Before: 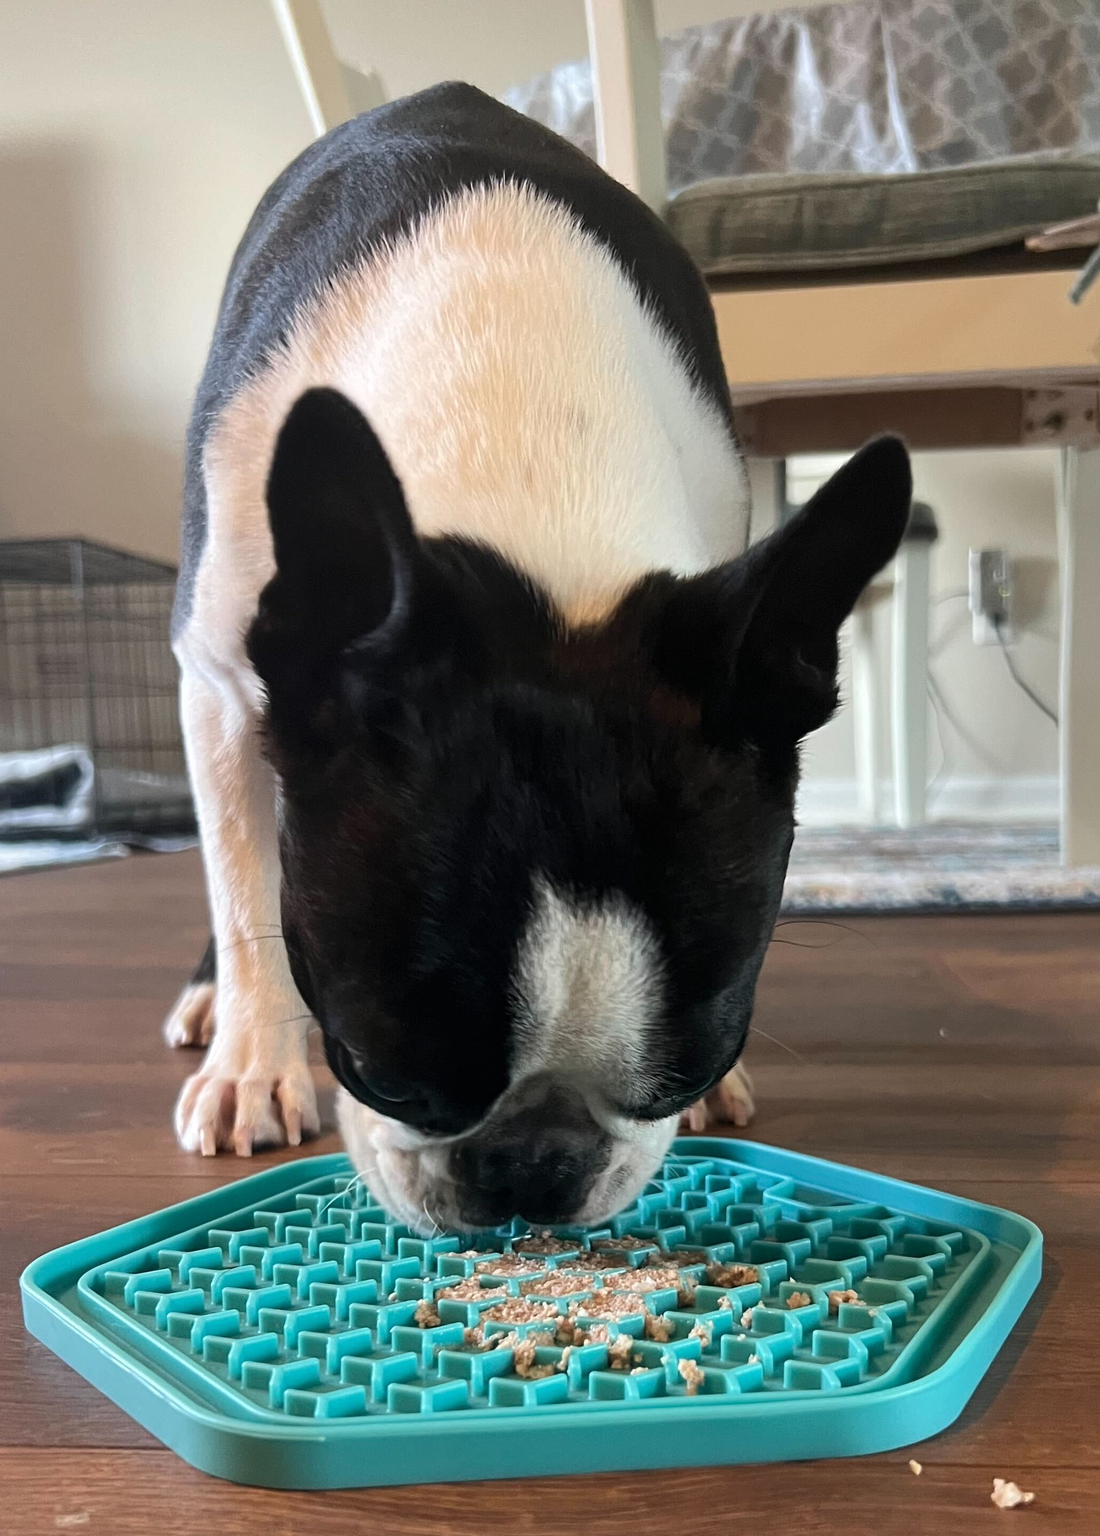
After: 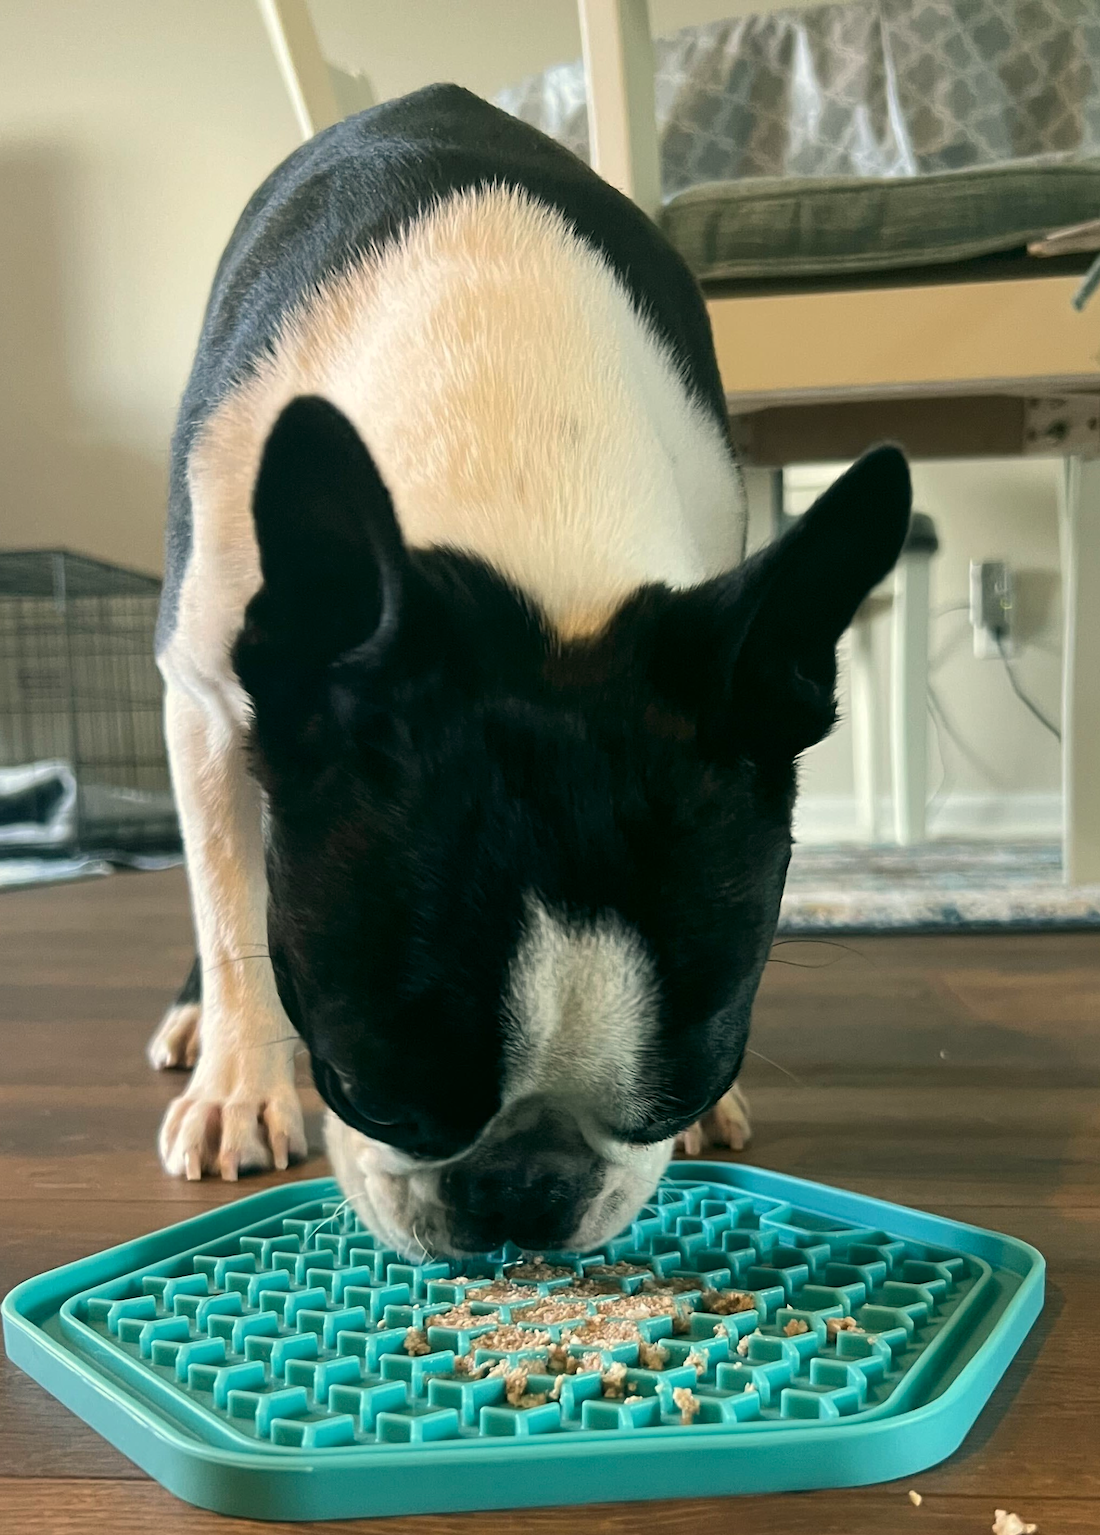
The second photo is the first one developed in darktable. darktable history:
color correction: highlights a* -0.482, highlights b* 9.48, shadows a* -9.48, shadows b* 0.803
crop: left 1.743%, right 0.268%, bottom 2.011%
